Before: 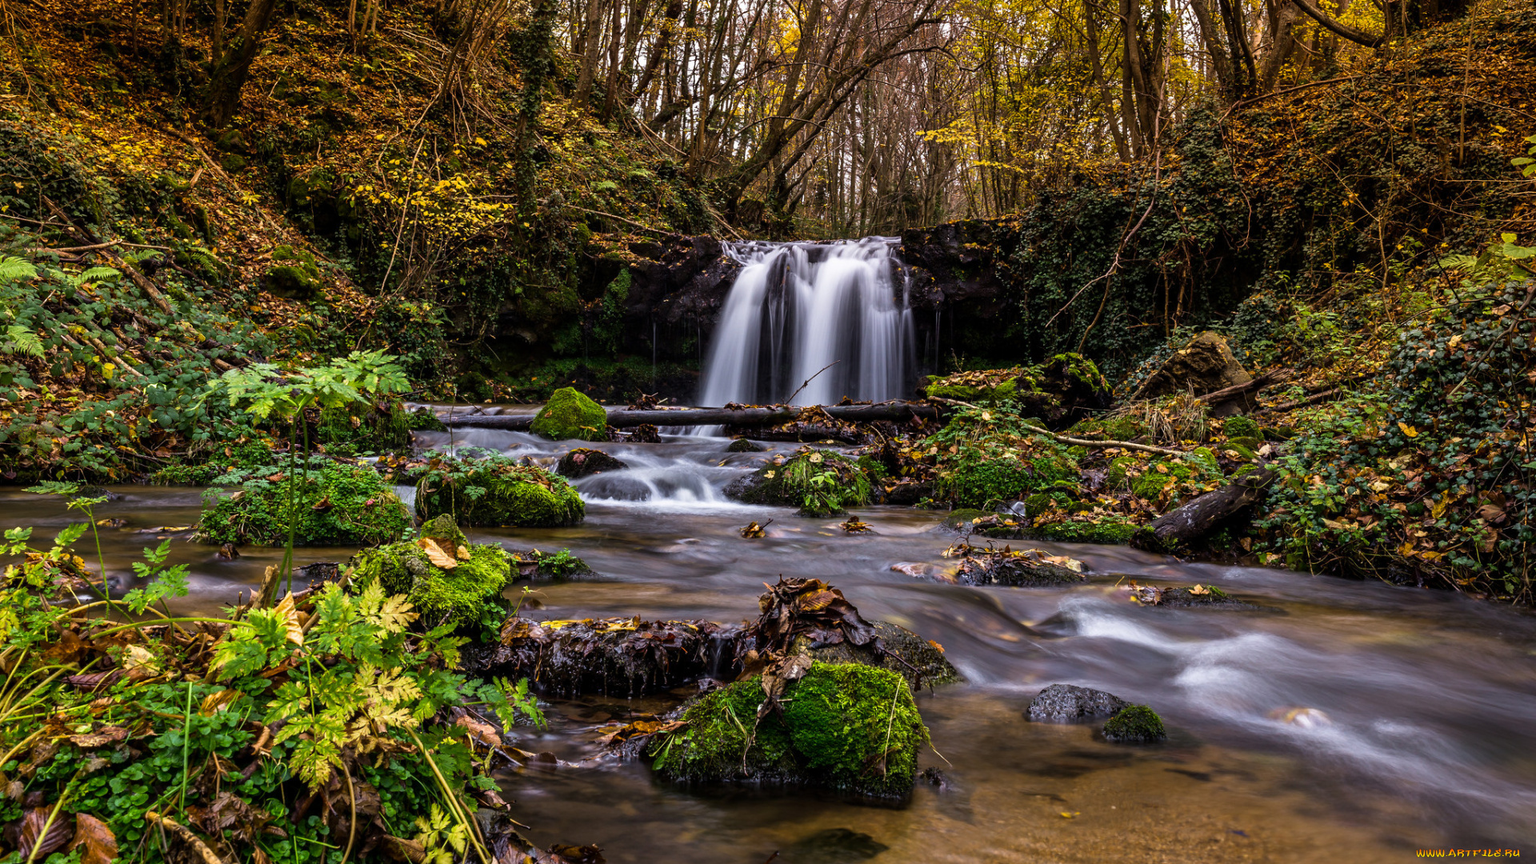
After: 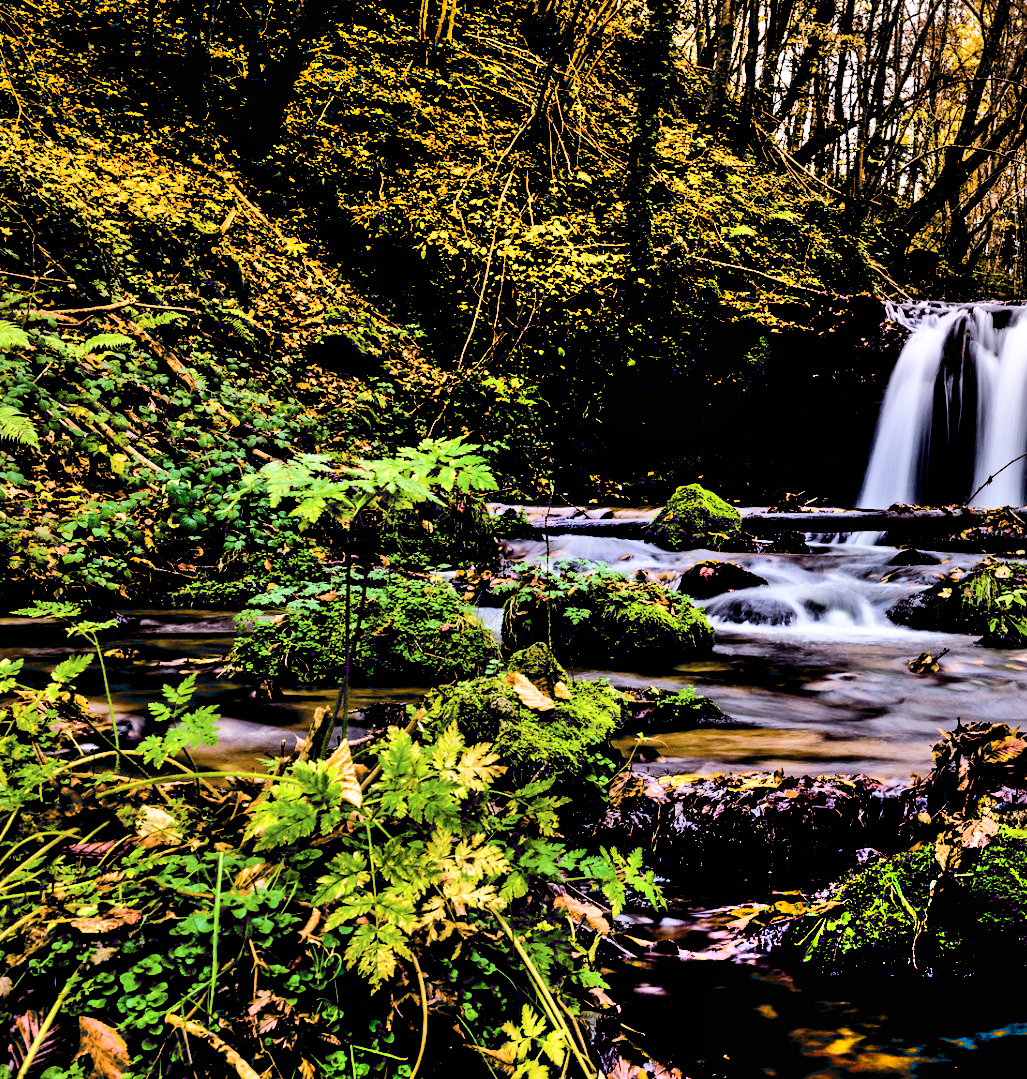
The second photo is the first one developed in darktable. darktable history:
exposure: black level correction 0.047, exposure 0.013 EV, compensate highlight preservation false
crop: left 0.916%, right 45.56%, bottom 0.08%
filmic rgb: black relative exposure -7.99 EV, white relative exposure 2.36 EV, hardness 6.53
shadows and highlights: shadows 74.93, highlights -60.59, soften with gaussian
